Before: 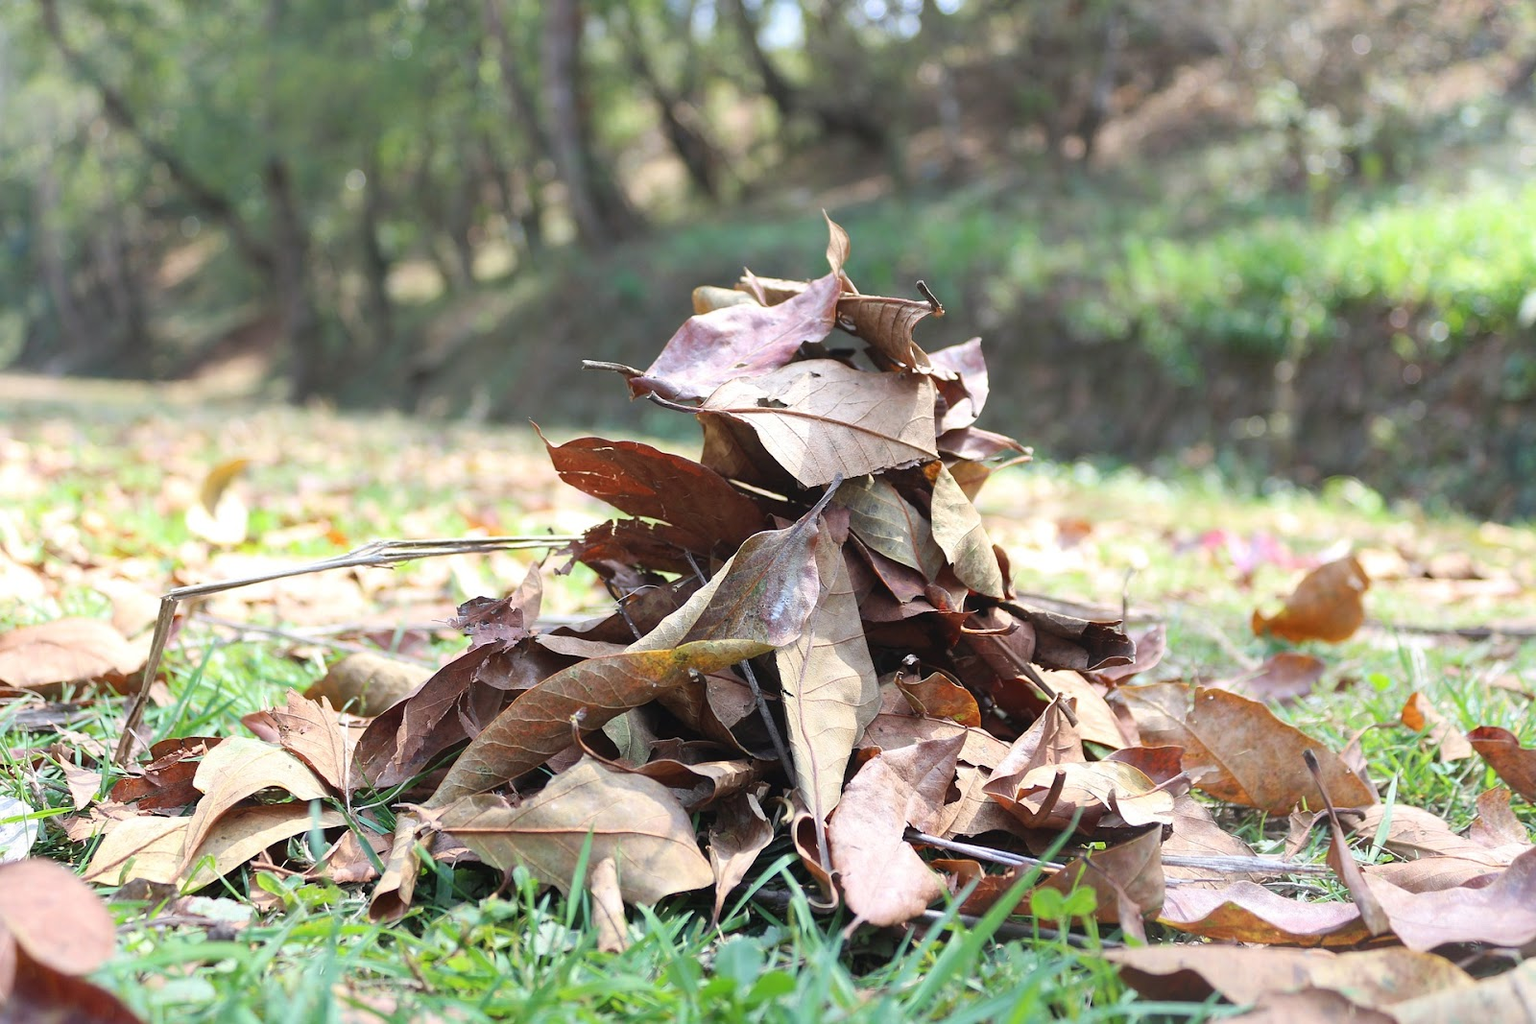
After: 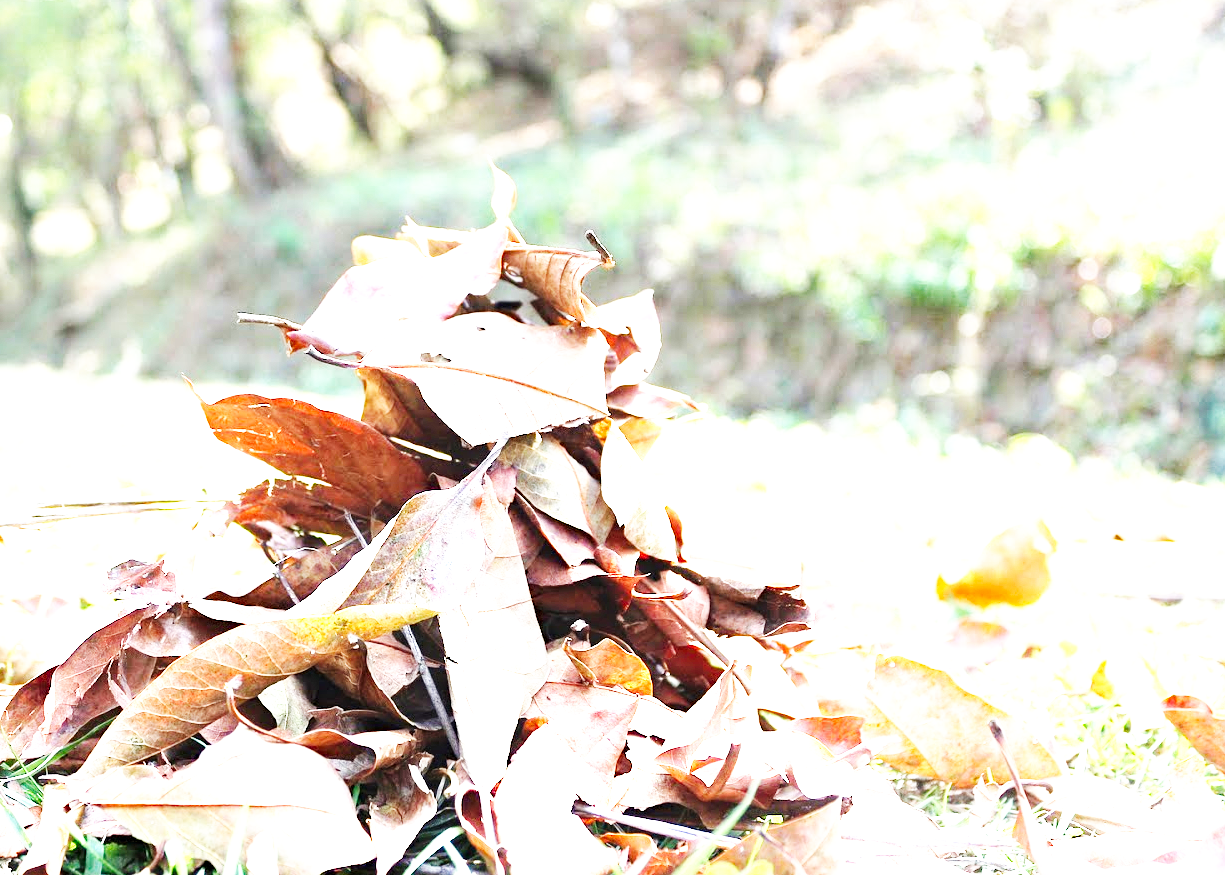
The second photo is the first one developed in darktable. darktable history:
haze removal: adaptive false
local contrast: highlights 100%, shadows 100%, detail 120%, midtone range 0.2
crop: left 23.095%, top 5.827%, bottom 11.854%
base curve: curves: ch0 [(0, 0) (0.007, 0.004) (0.027, 0.03) (0.046, 0.07) (0.207, 0.54) (0.442, 0.872) (0.673, 0.972) (1, 1)], preserve colors none
exposure: black level correction 0, exposure 1.45 EV, compensate exposure bias true, compensate highlight preservation false
